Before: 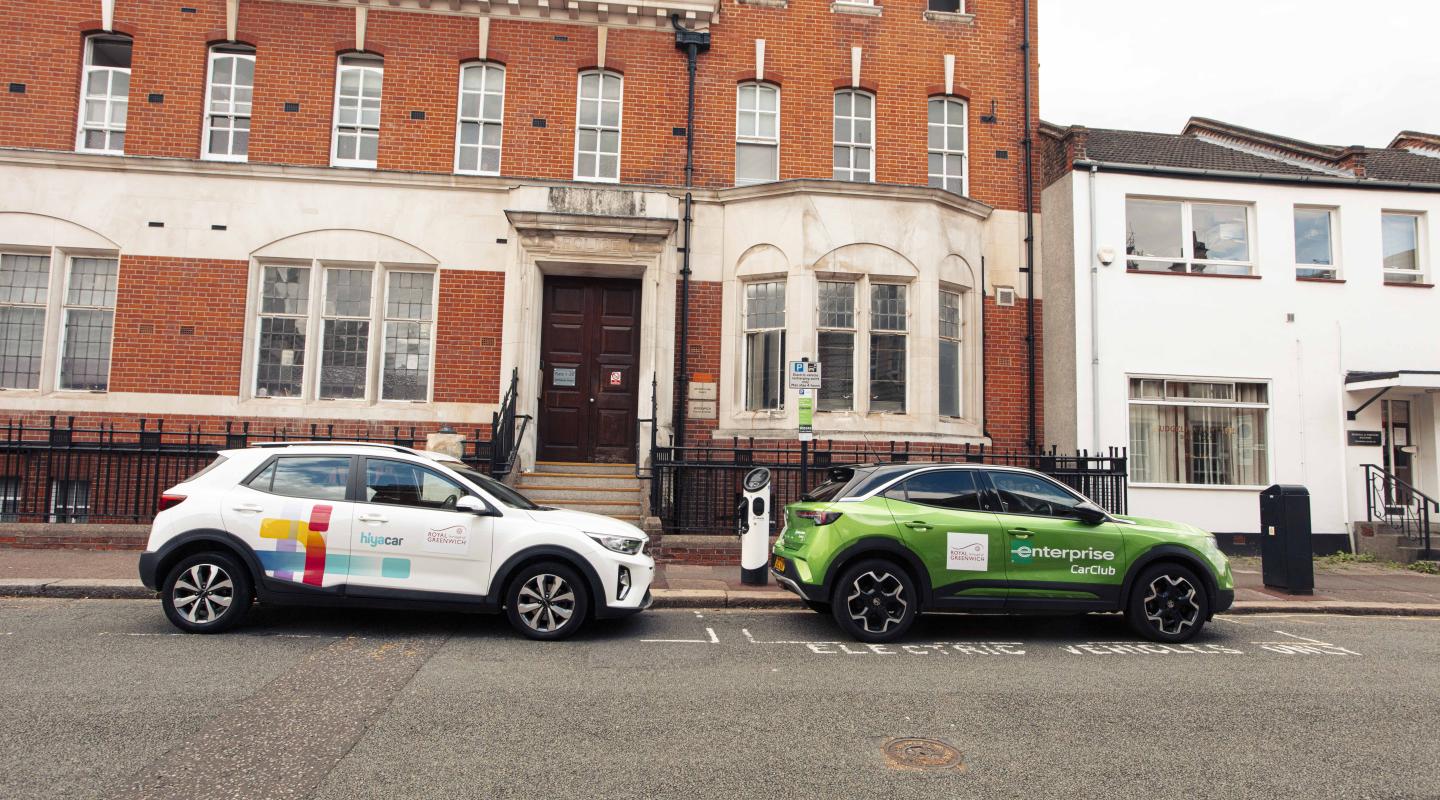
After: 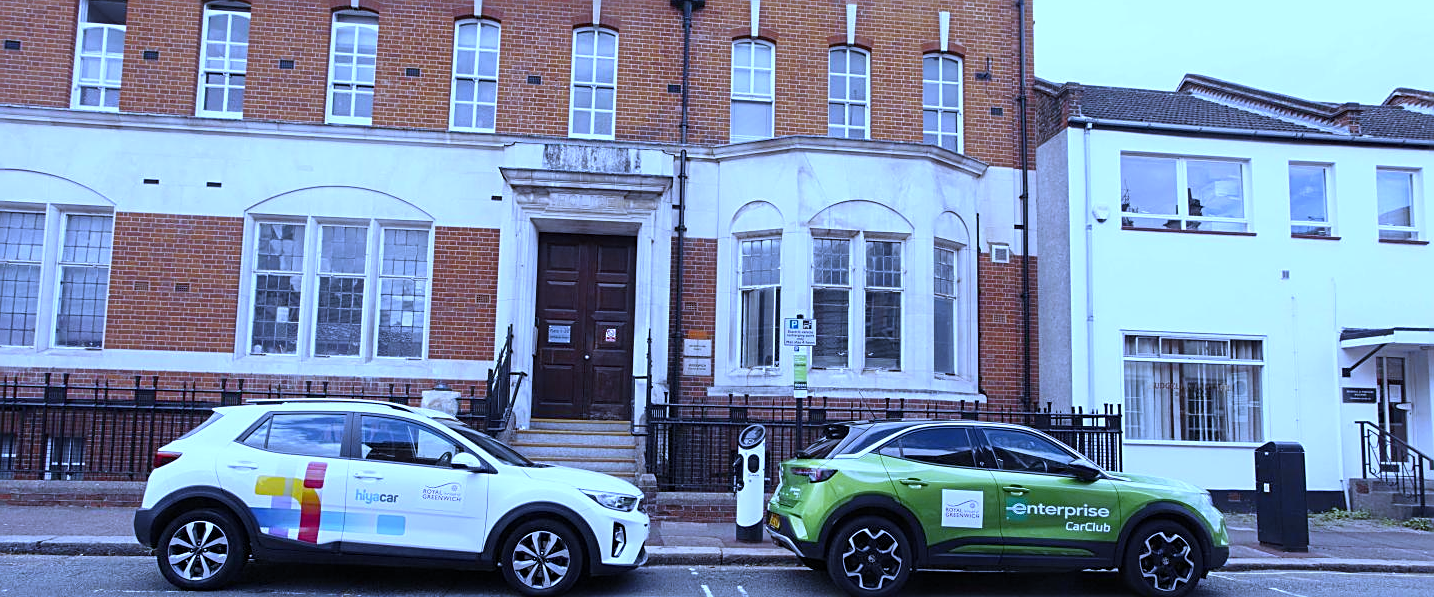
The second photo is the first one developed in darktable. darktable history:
sharpen: on, module defaults
white balance: red 0.766, blue 1.537
crop: left 0.387%, top 5.469%, bottom 19.809%
